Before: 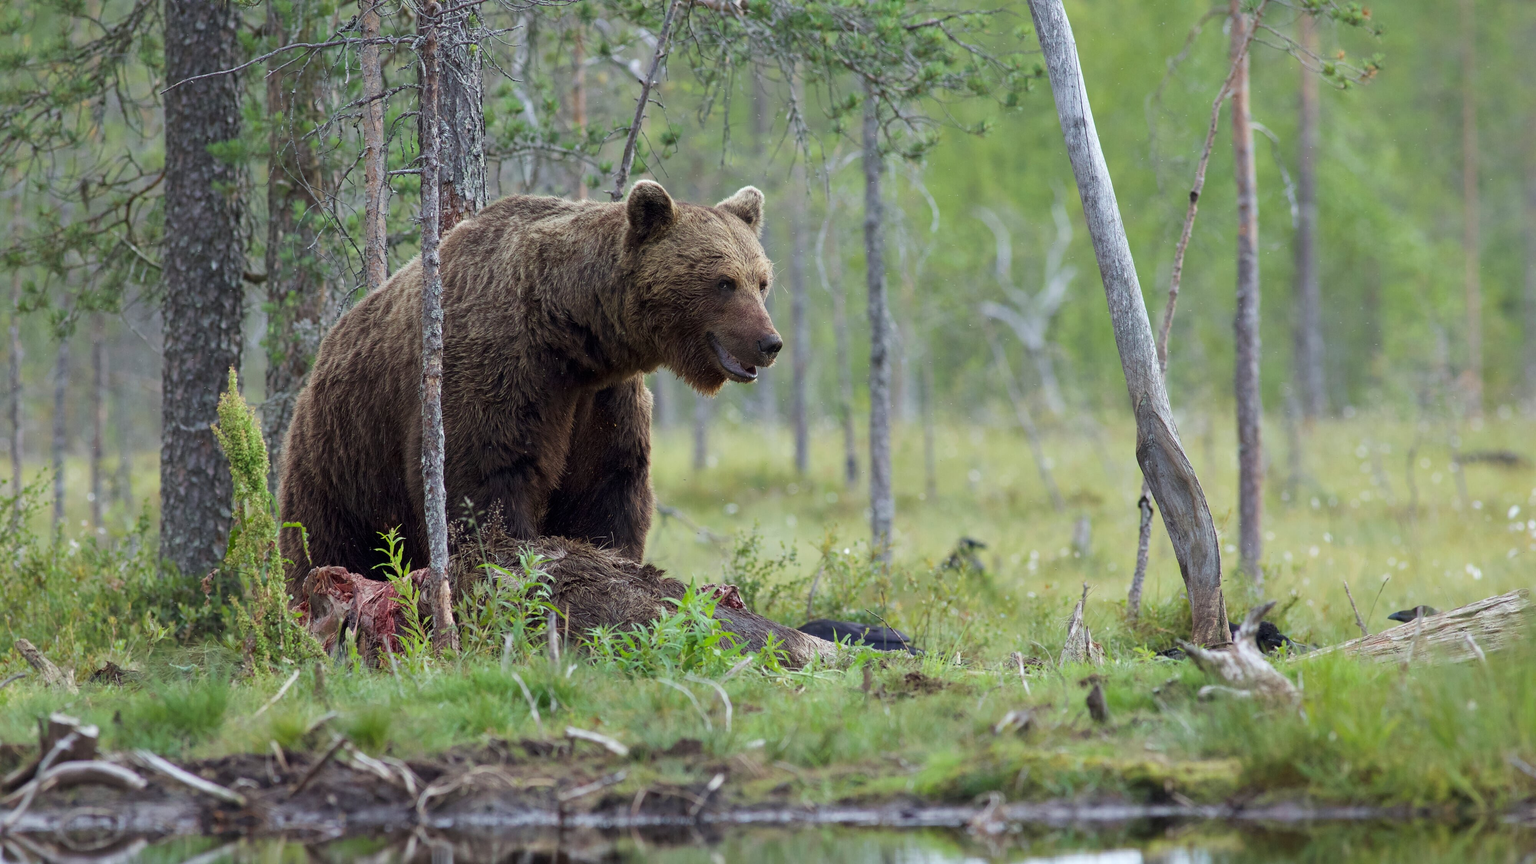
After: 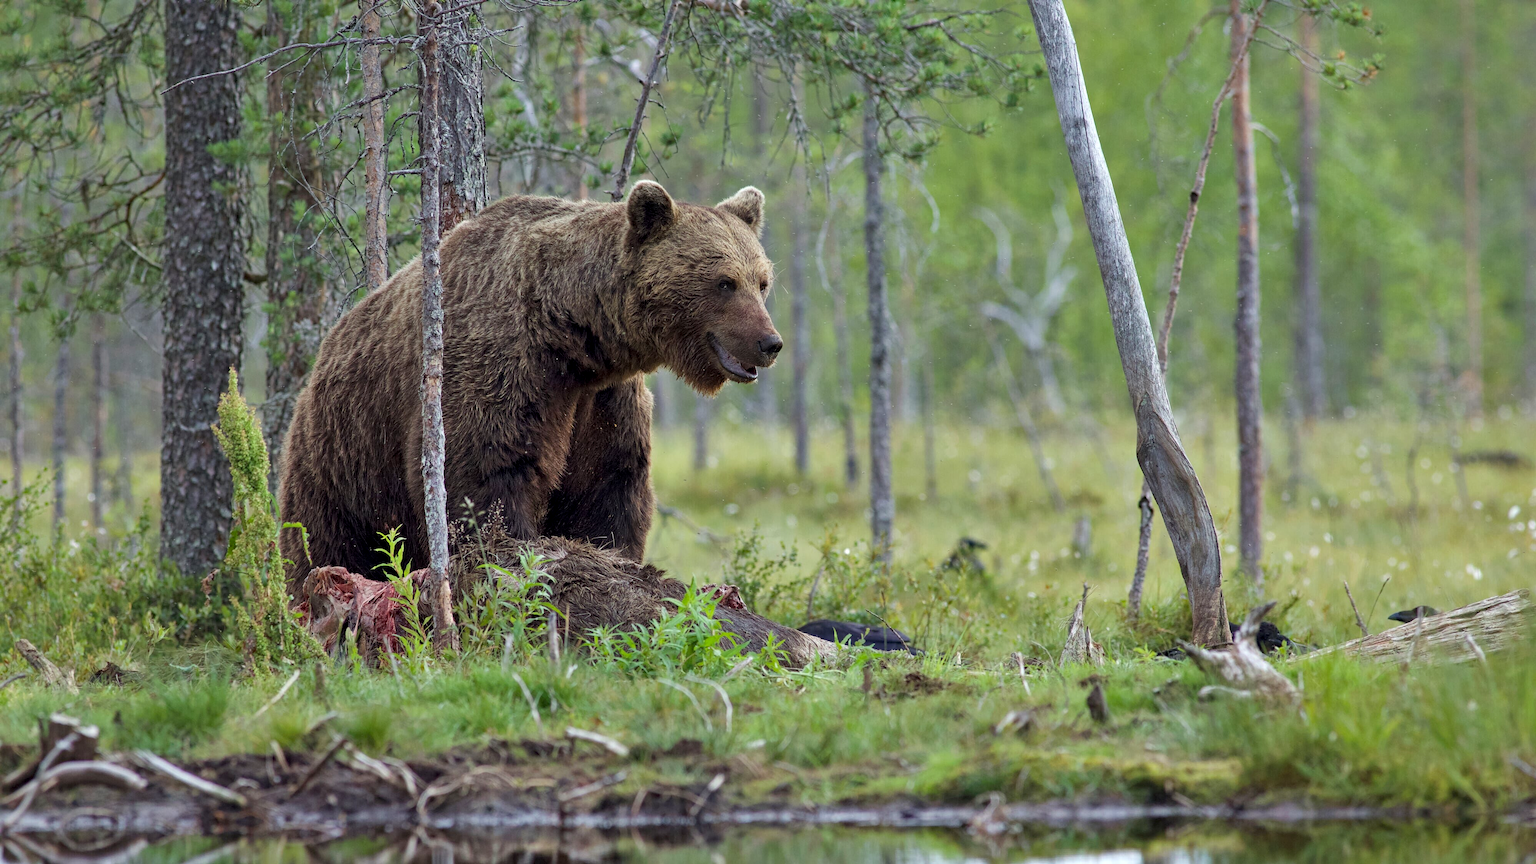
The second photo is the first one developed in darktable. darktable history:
shadows and highlights: highlights color adjustment 0.419%, low approximation 0.01, soften with gaussian
haze removal: adaptive false
local contrast: highlights 105%, shadows 98%, detail 119%, midtone range 0.2
